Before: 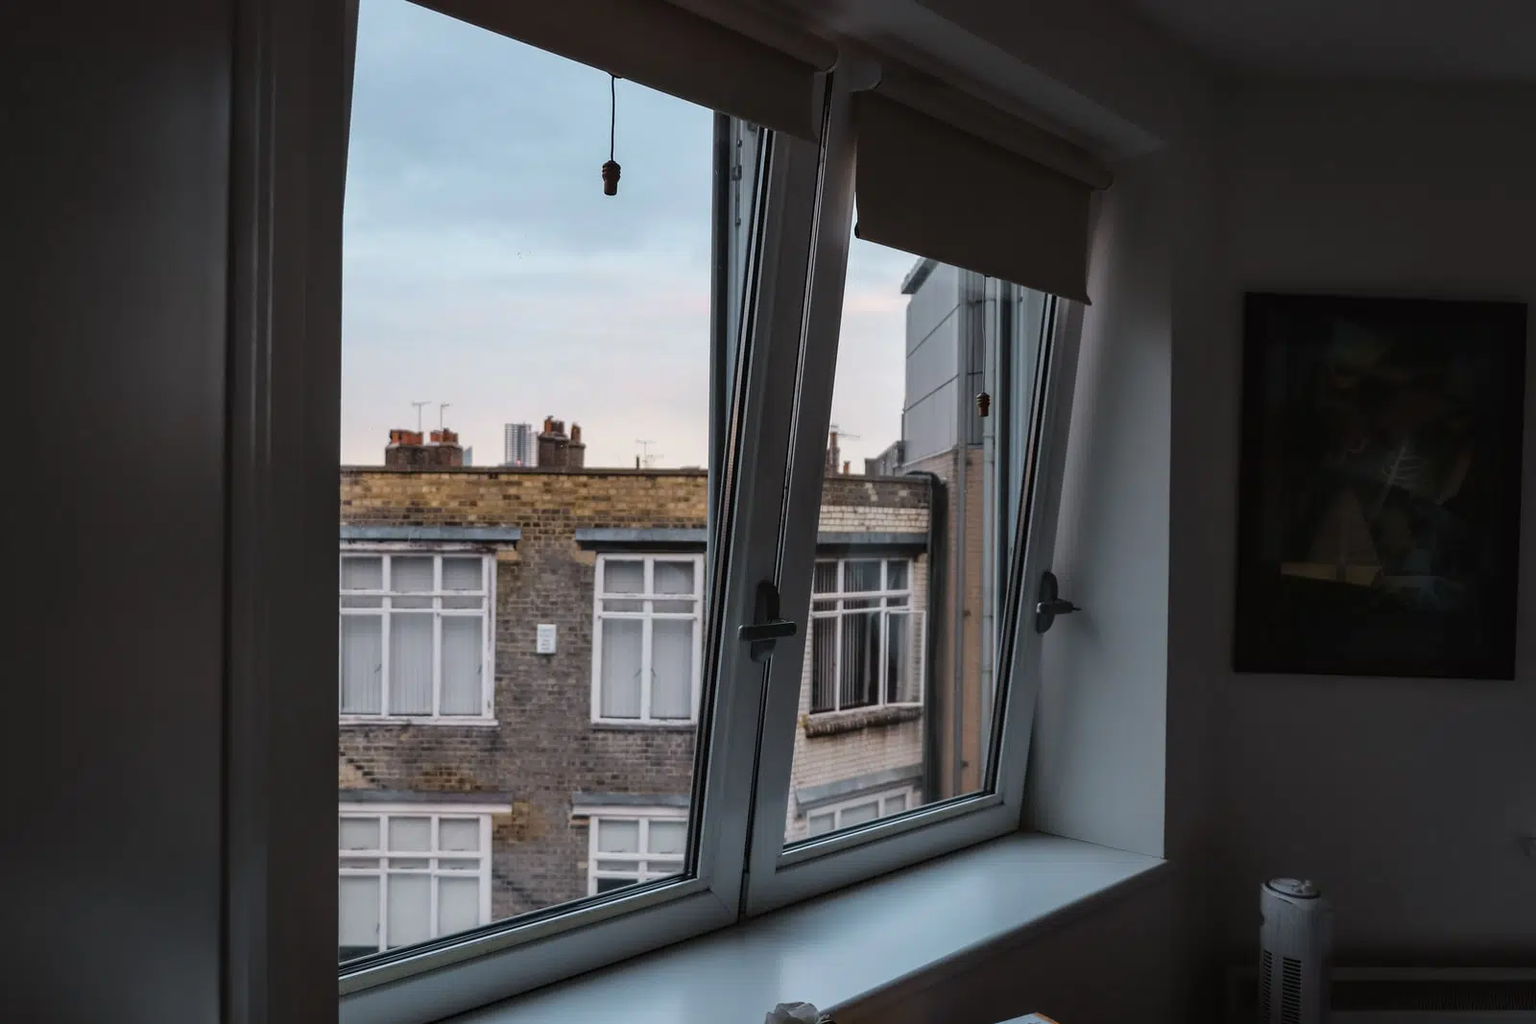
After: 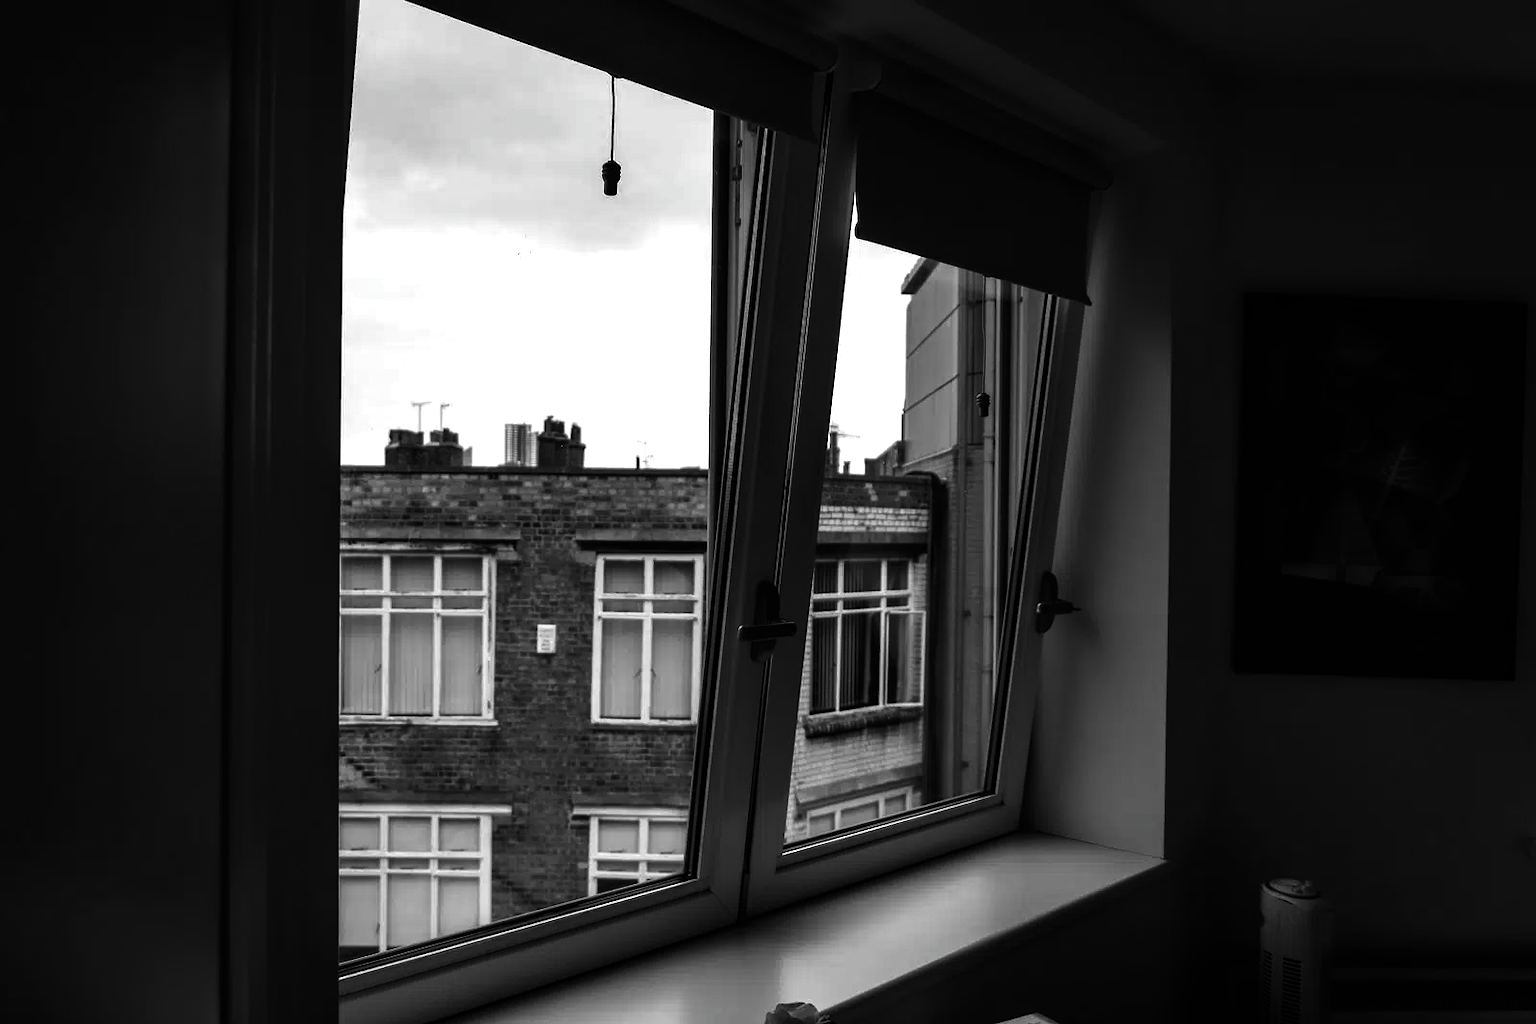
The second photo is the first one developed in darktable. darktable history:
contrast brightness saturation: contrast -0.026, brightness -0.58, saturation -0.994
exposure: black level correction 0, exposure 0.692 EV, compensate highlight preservation false
